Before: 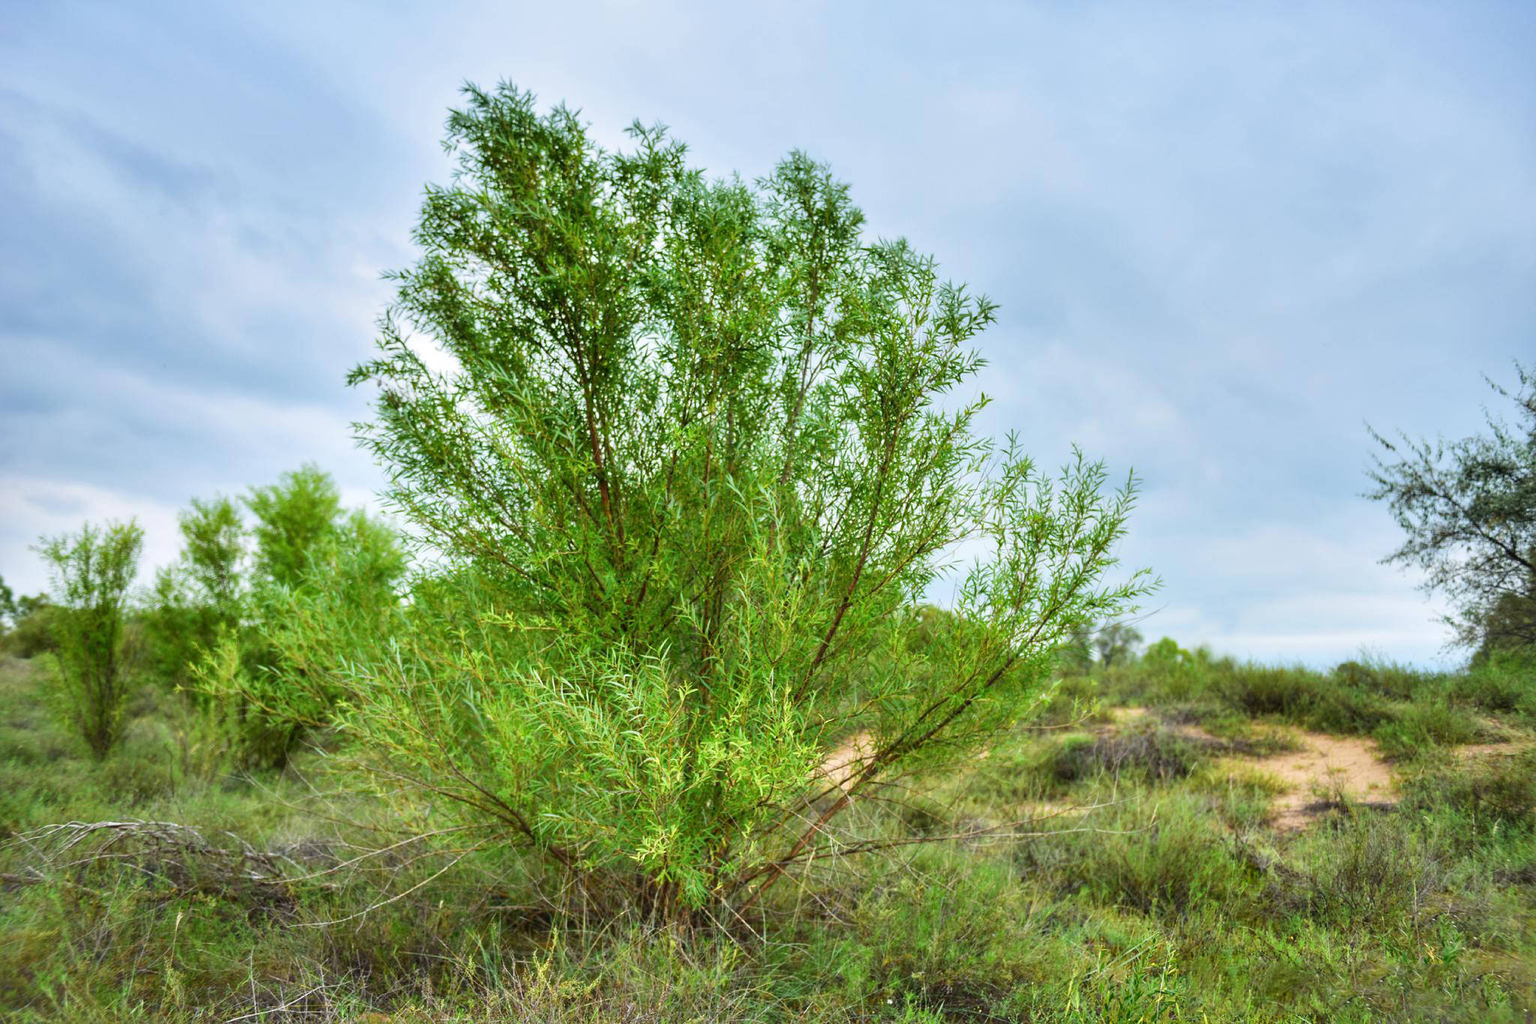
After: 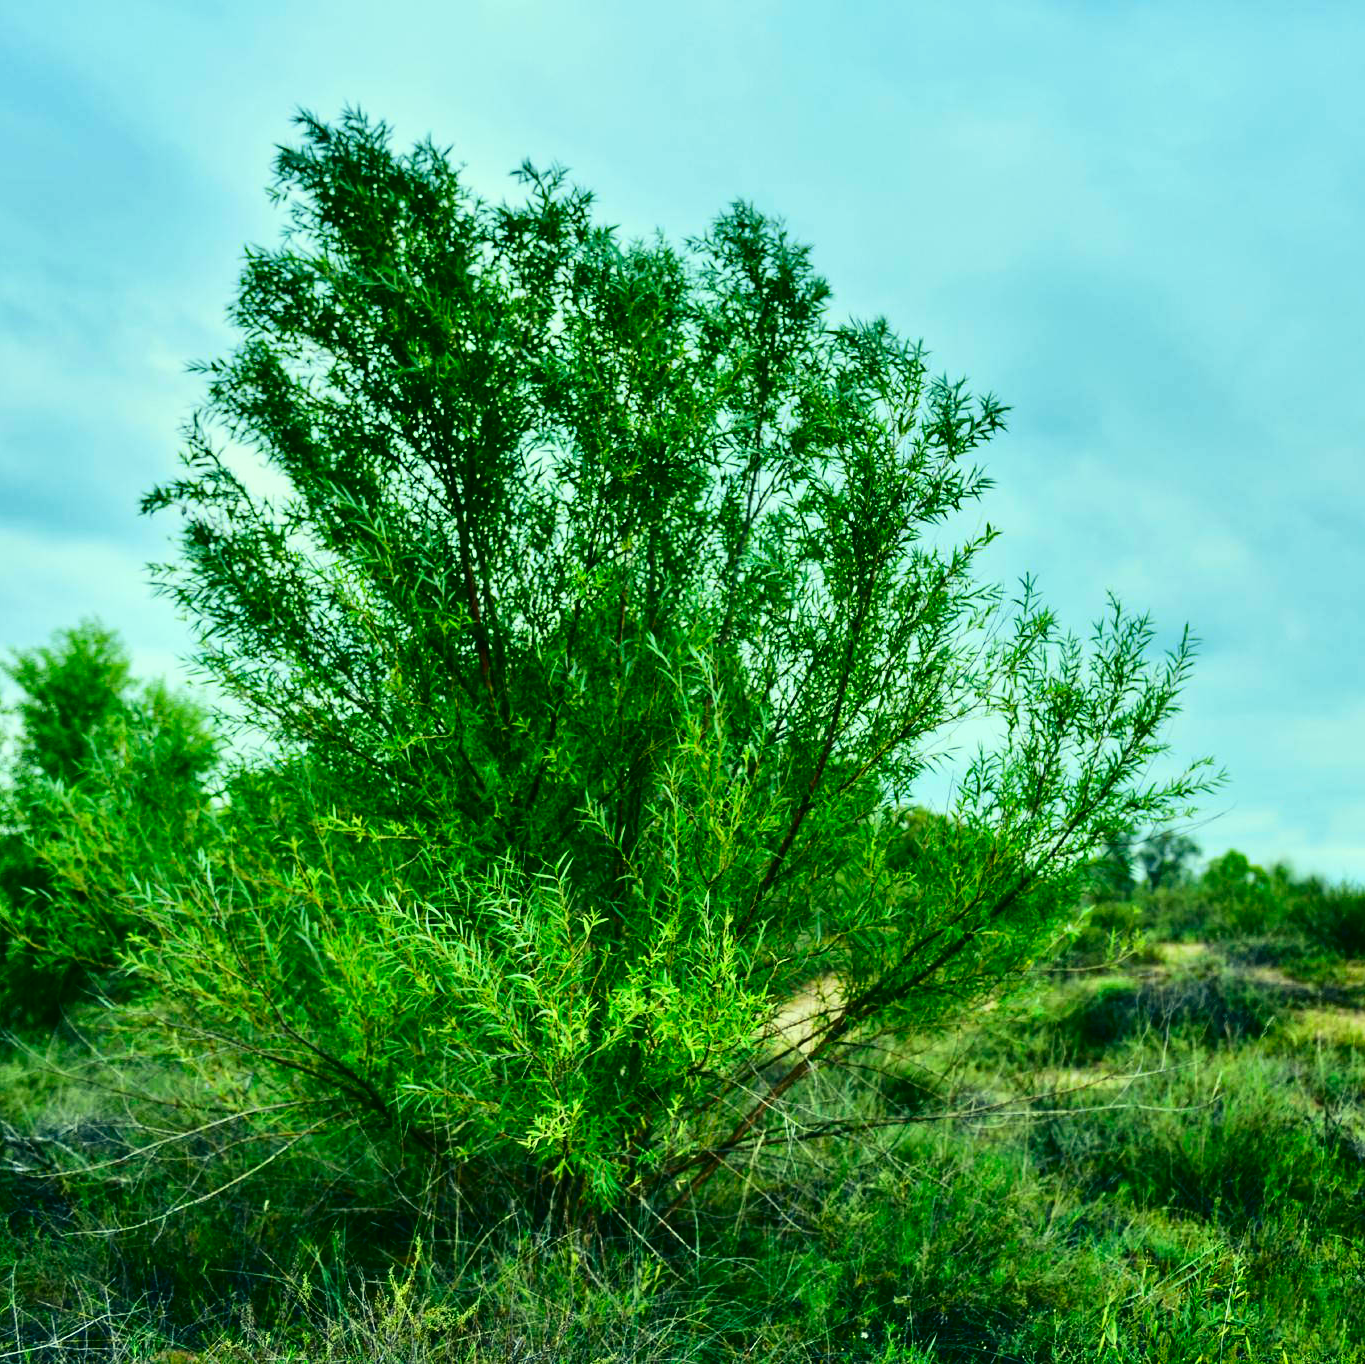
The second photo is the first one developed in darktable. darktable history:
contrast brightness saturation: contrast 0.24, brightness -0.24, saturation 0.14
color correction: highlights a* -20.08, highlights b* 9.8, shadows a* -20.4, shadows b* -10.76
crop and rotate: left 15.754%, right 17.579%
